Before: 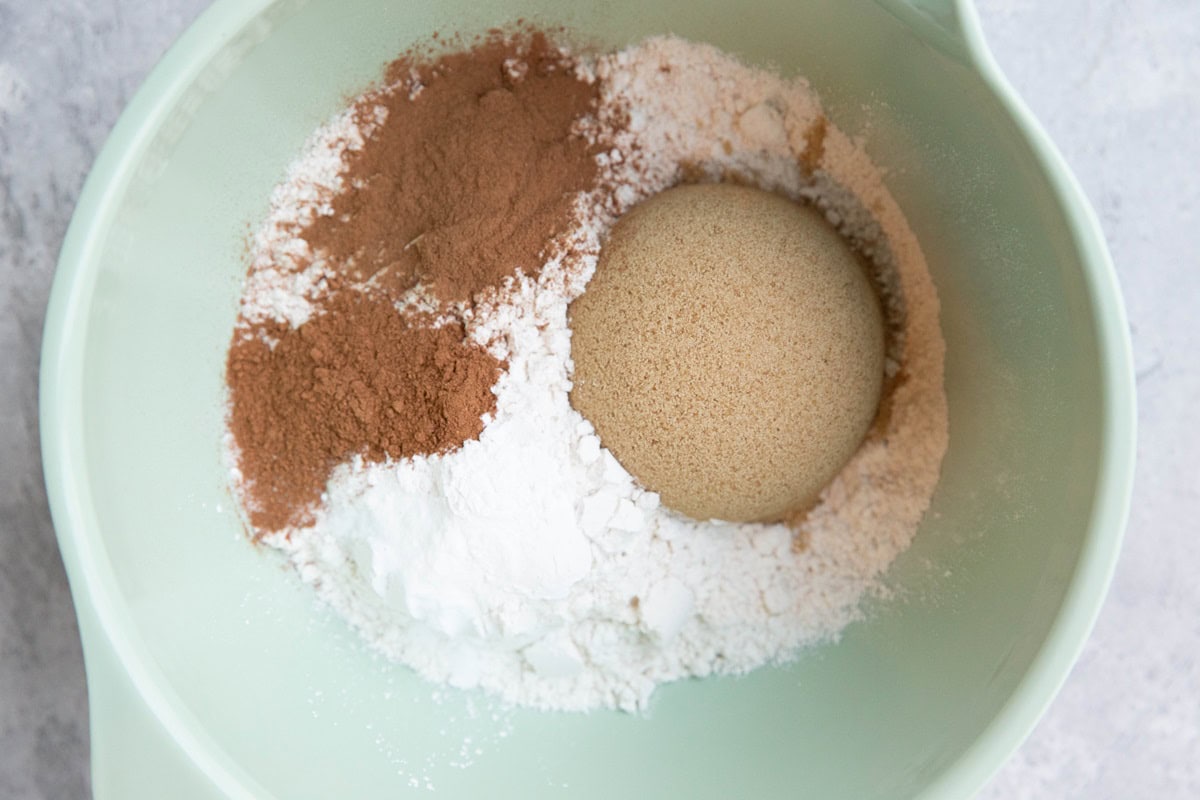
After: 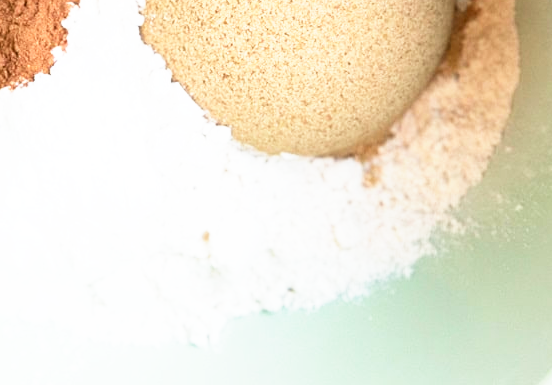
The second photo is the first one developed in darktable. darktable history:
crop: left 35.773%, top 45.861%, right 18.168%, bottom 5.909%
base curve: curves: ch0 [(0, 0) (0.495, 0.917) (1, 1)], preserve colors none
